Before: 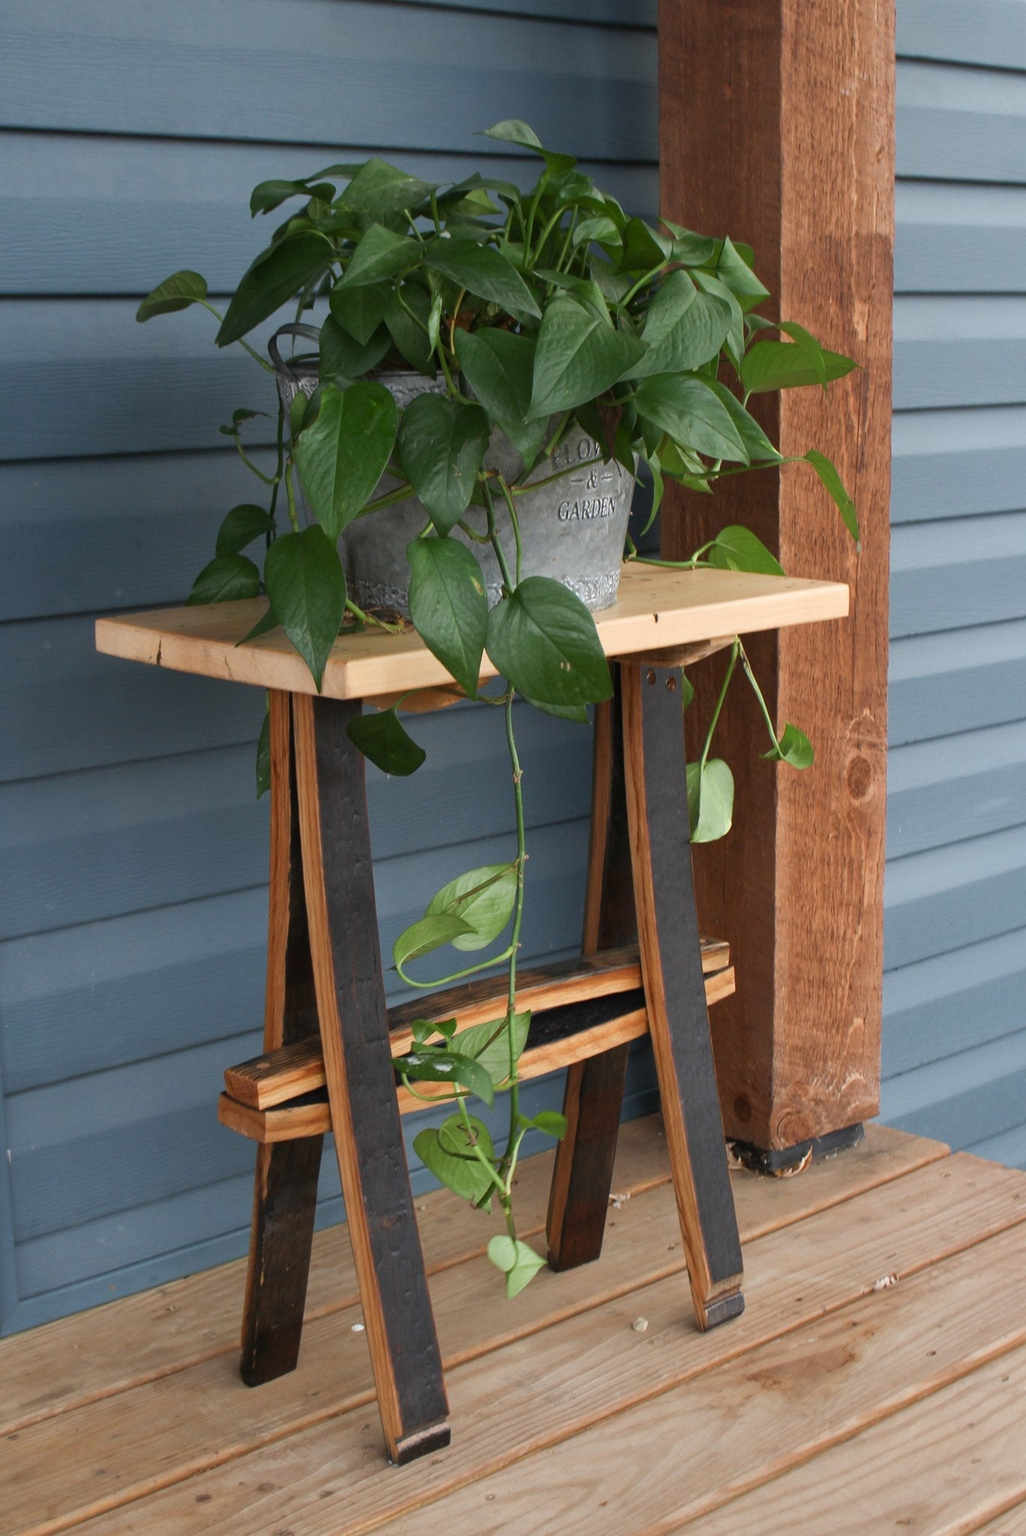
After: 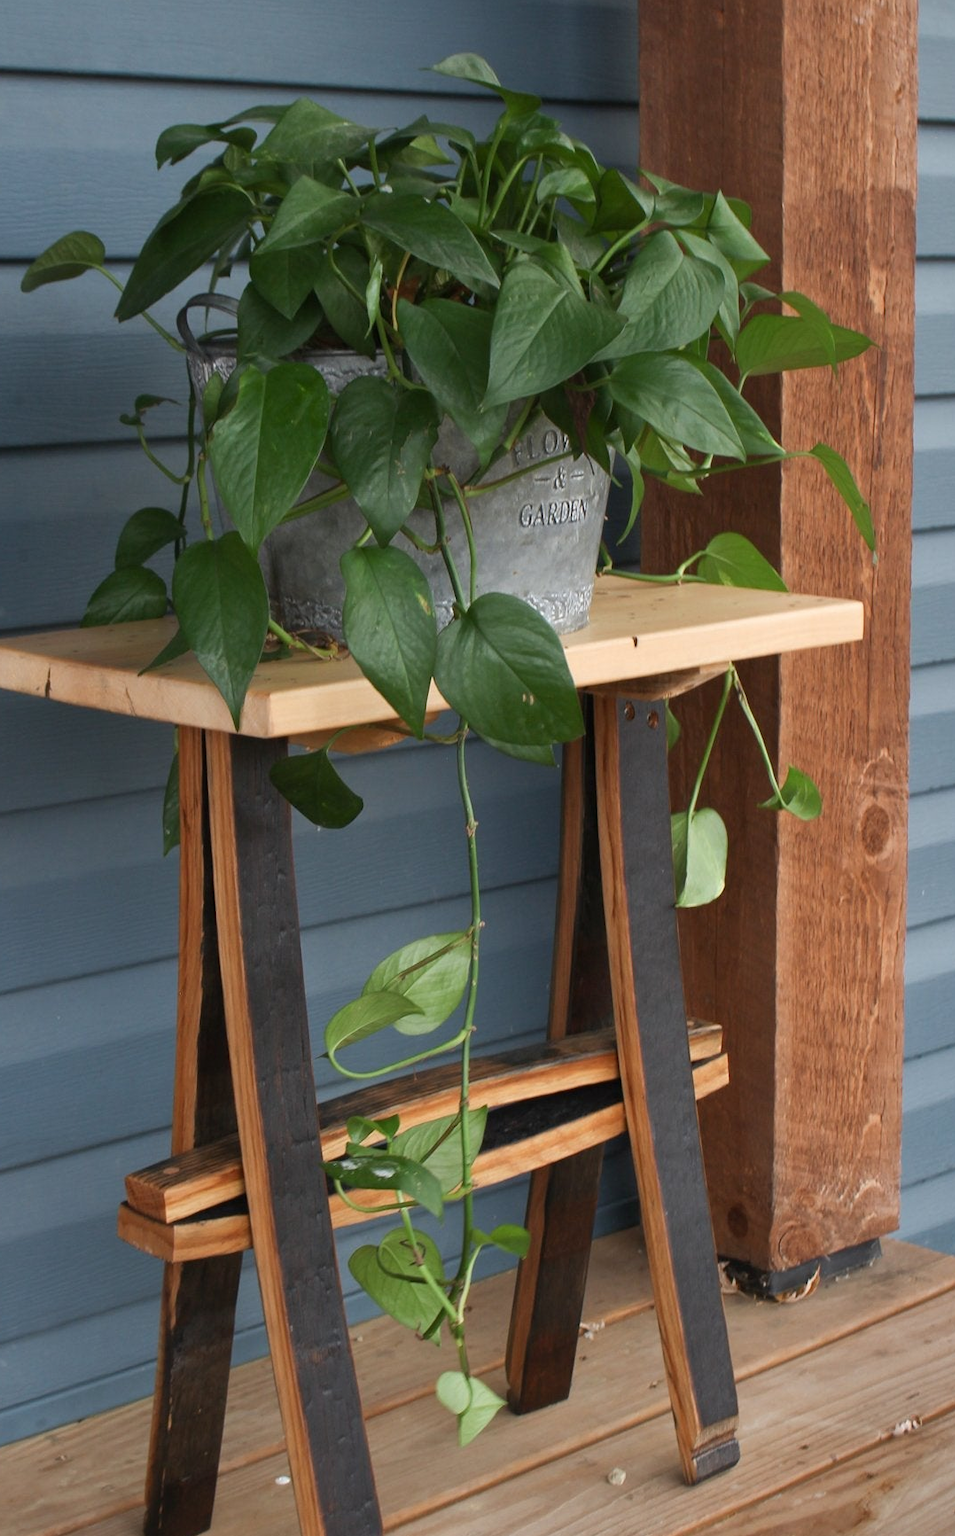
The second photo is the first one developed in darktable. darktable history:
crop: left 11.607%, top 4.901%, right 9.576%, bottom 10.433%
shadows and highlights: shadows 20.87, highlights -81.27, soften with gaussian
